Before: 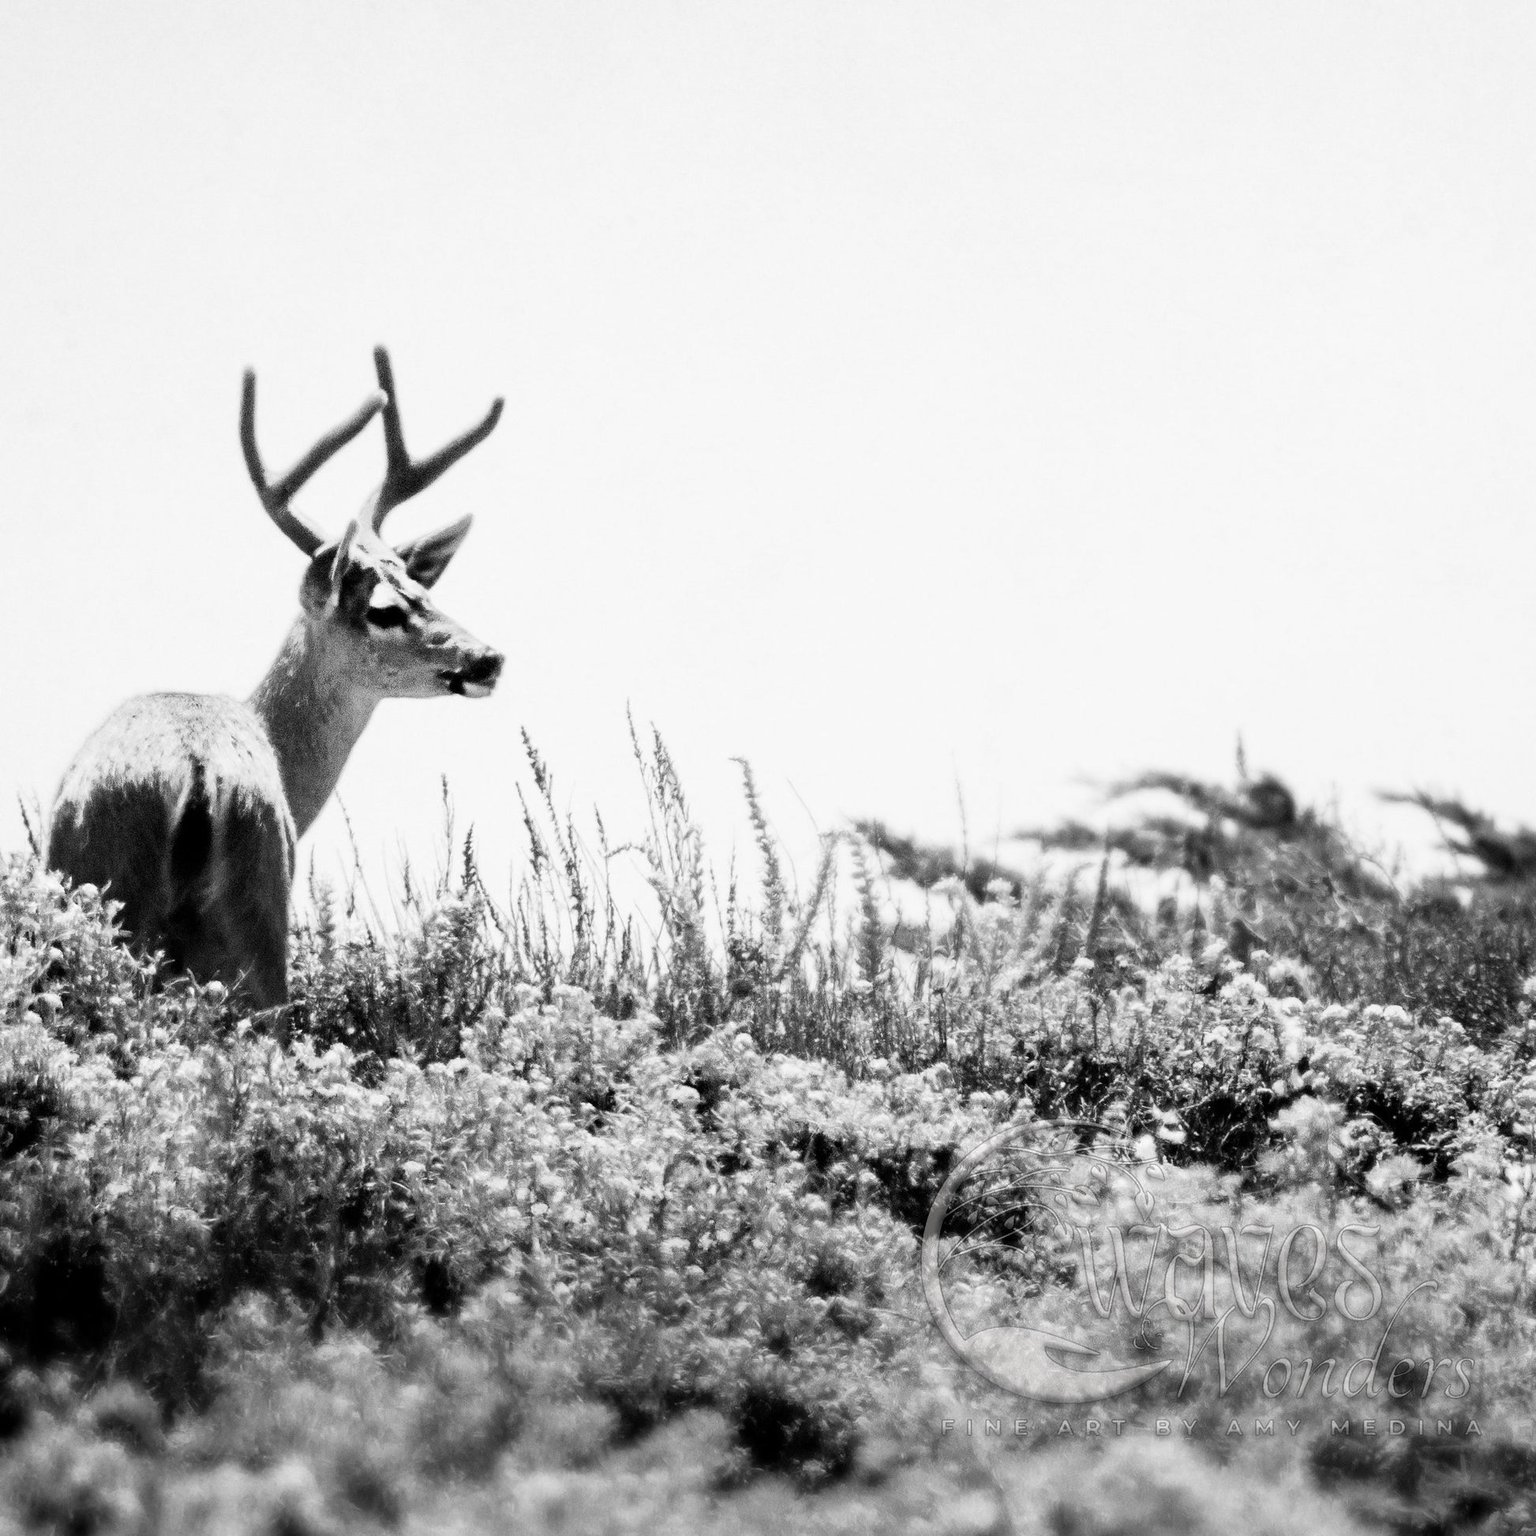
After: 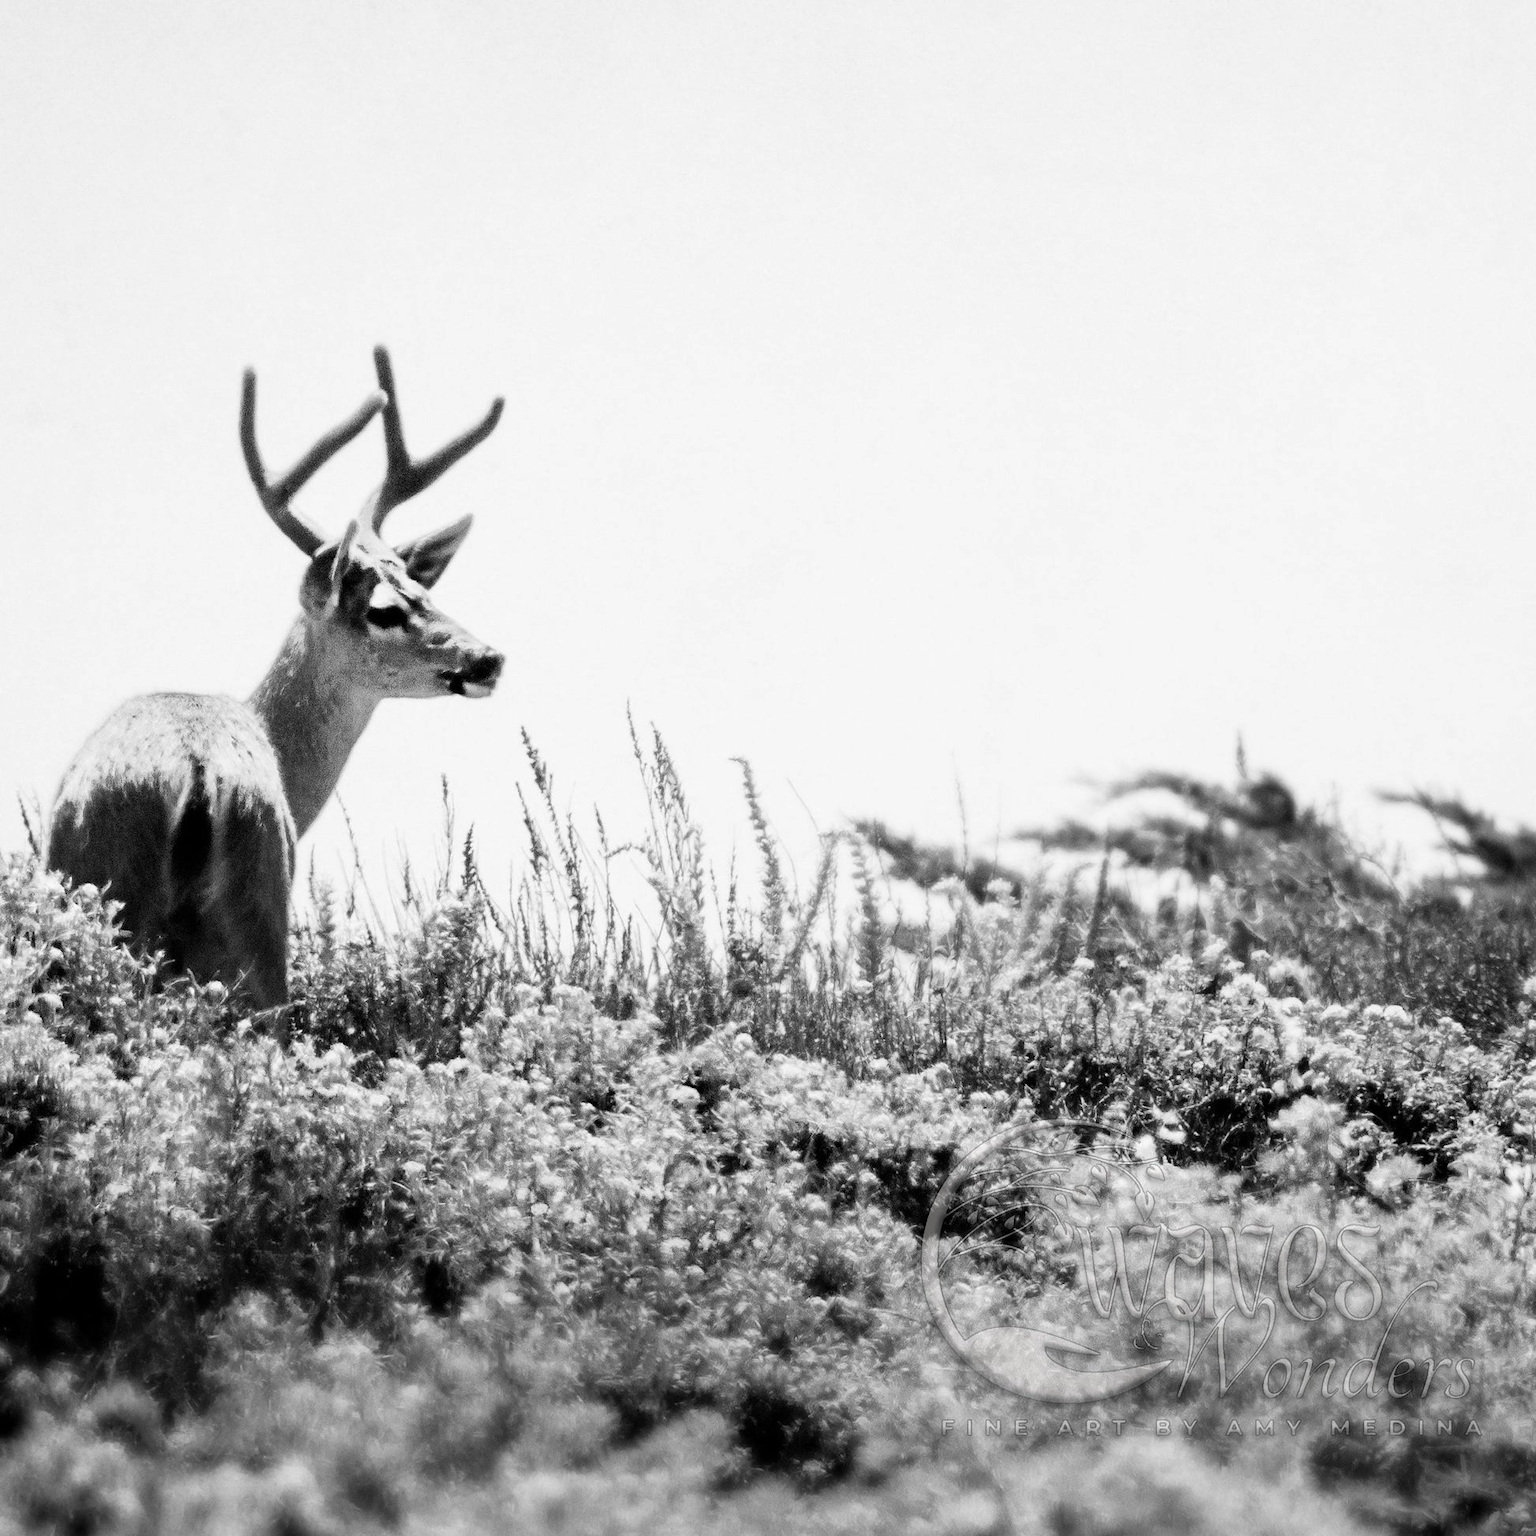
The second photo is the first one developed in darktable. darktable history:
shadows and highlights: radius 126.28, shadows 21.1, highlights -21.81, low approximation 0.01
